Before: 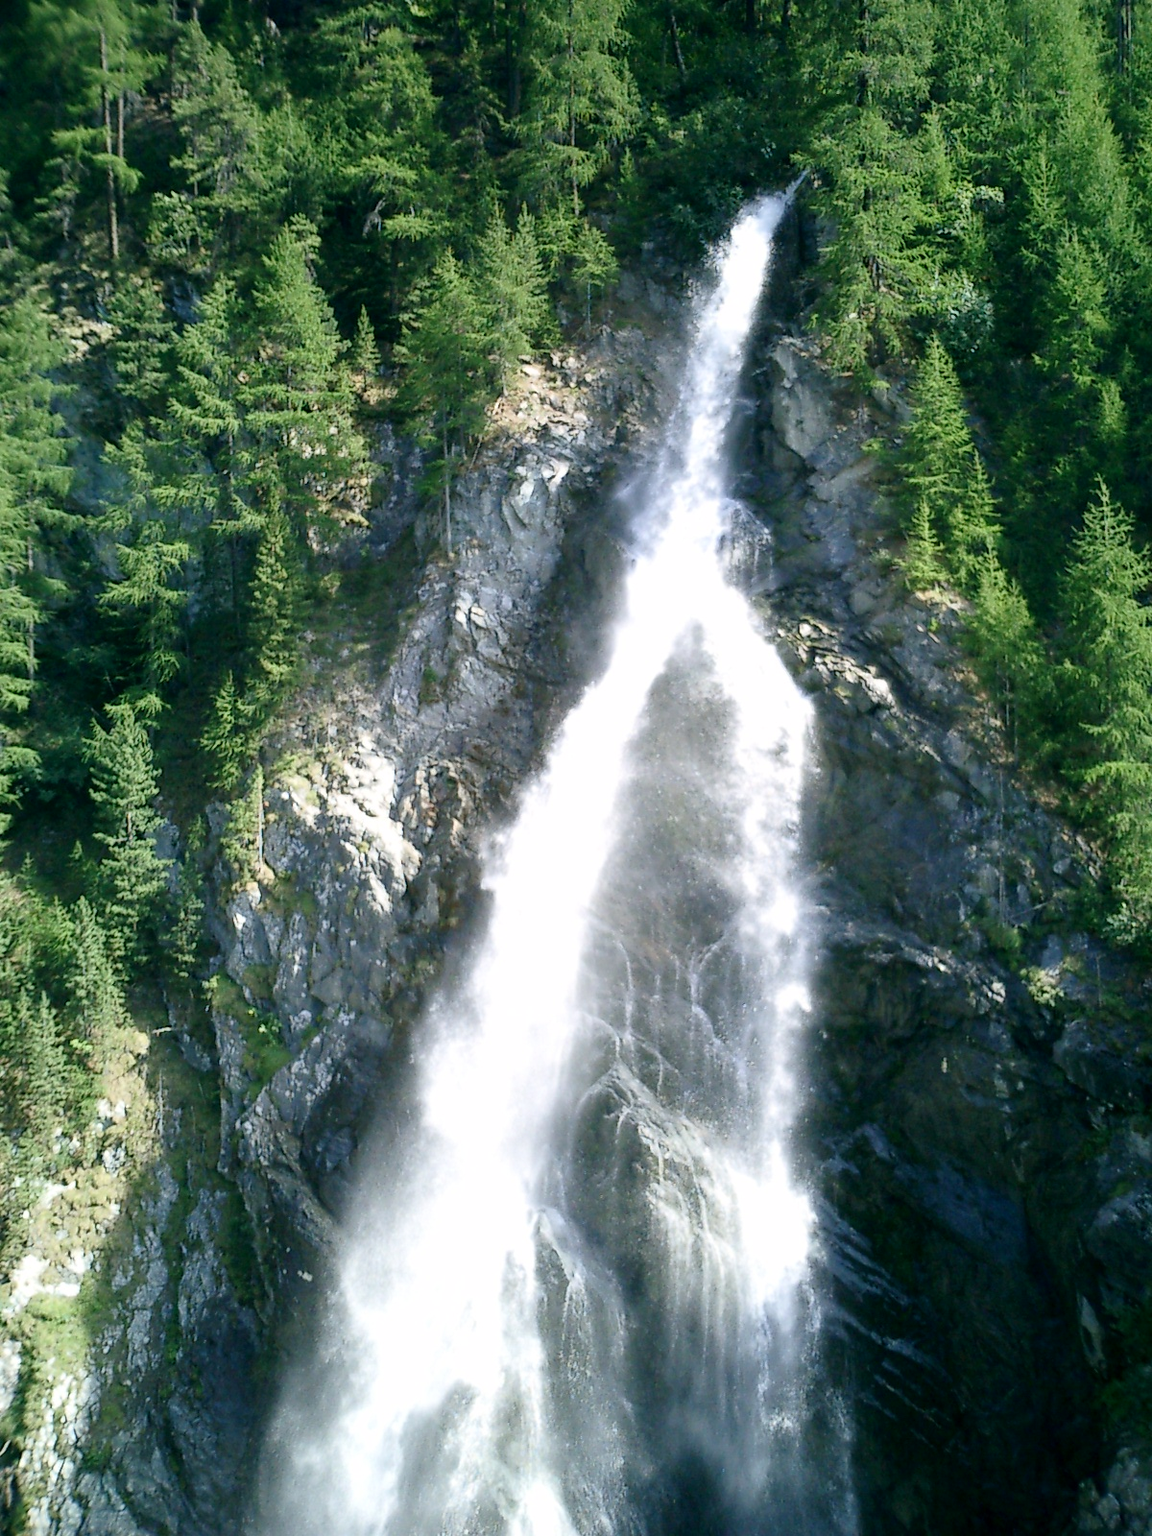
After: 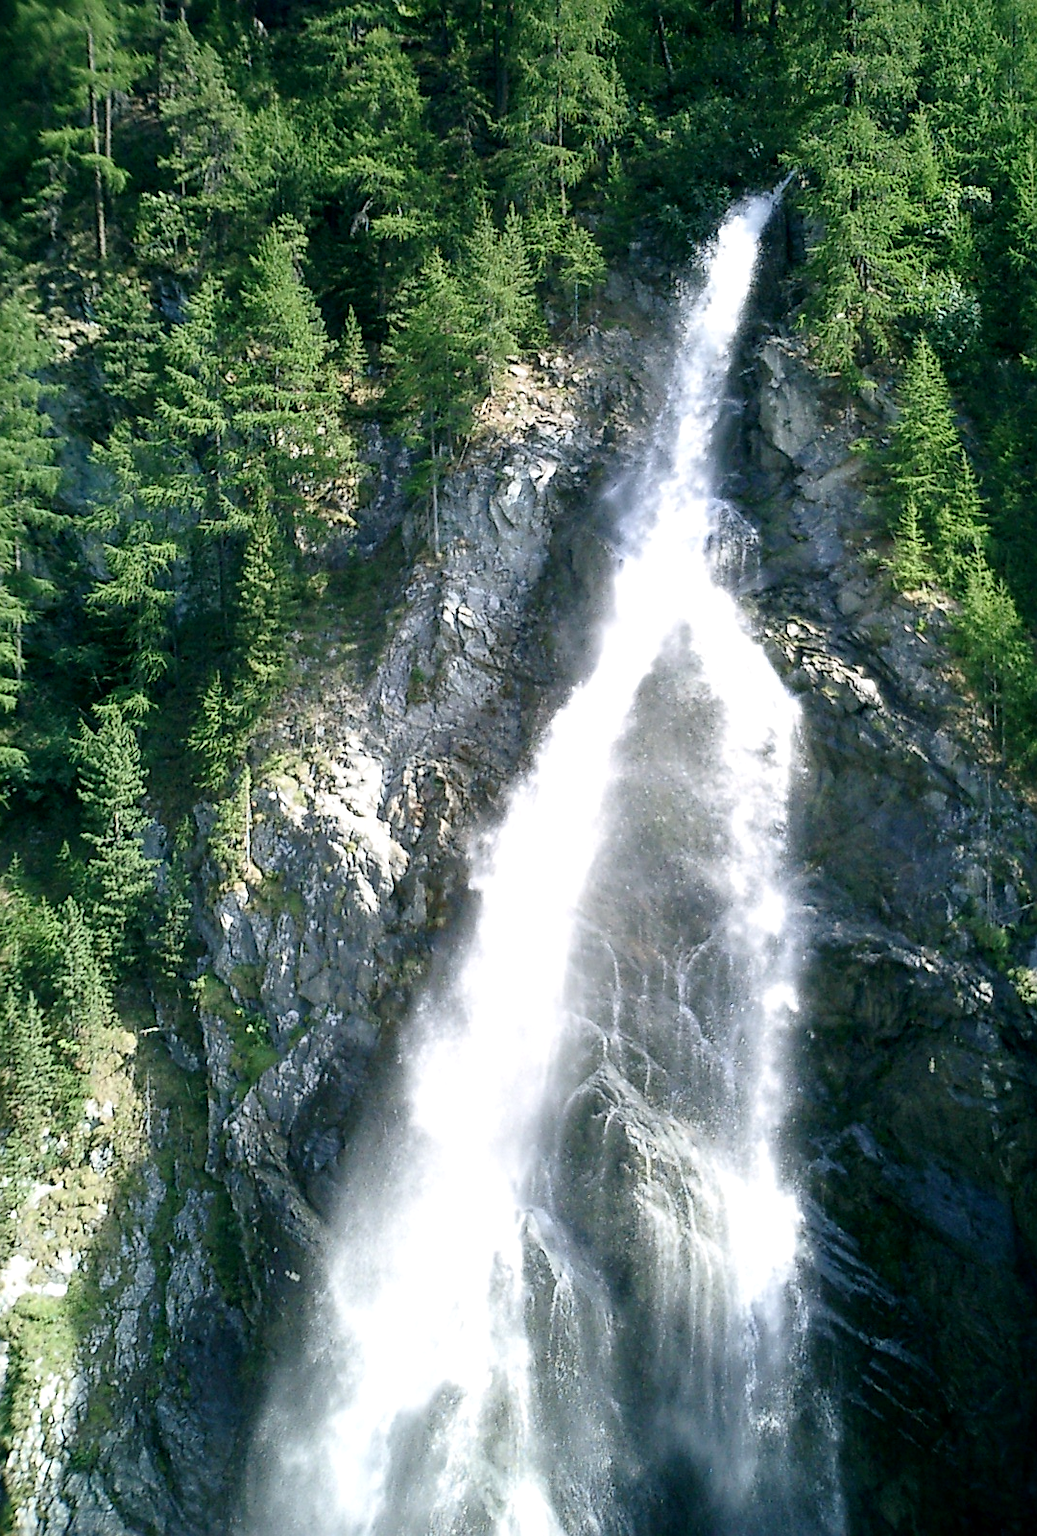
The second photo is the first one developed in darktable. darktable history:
sharpen: on, module defaults
crop and rotate: left 1.088%, right 8.807%
local contrast: highlights 100%, shadows 100%, detail 120%, midtone range 0.2
